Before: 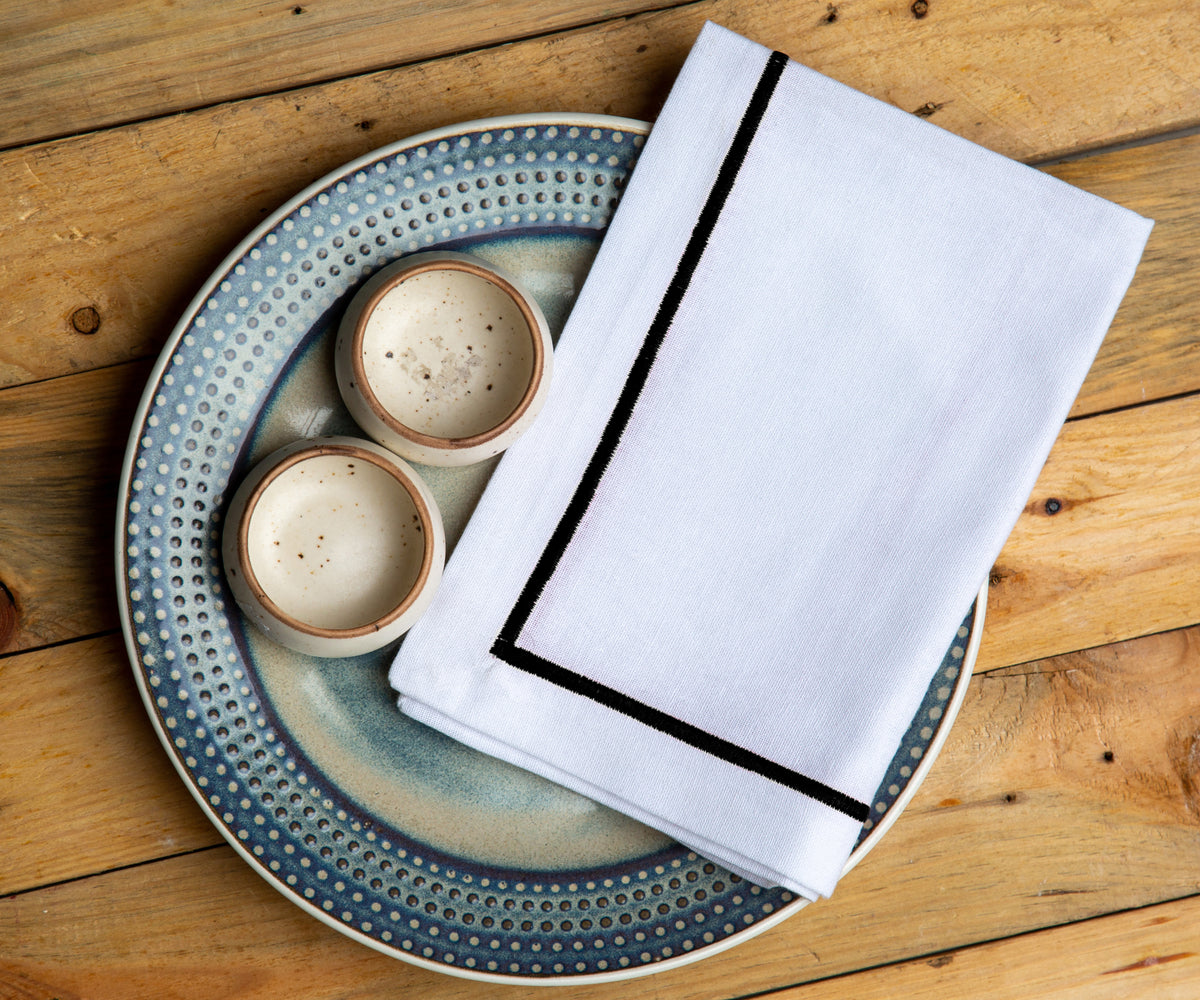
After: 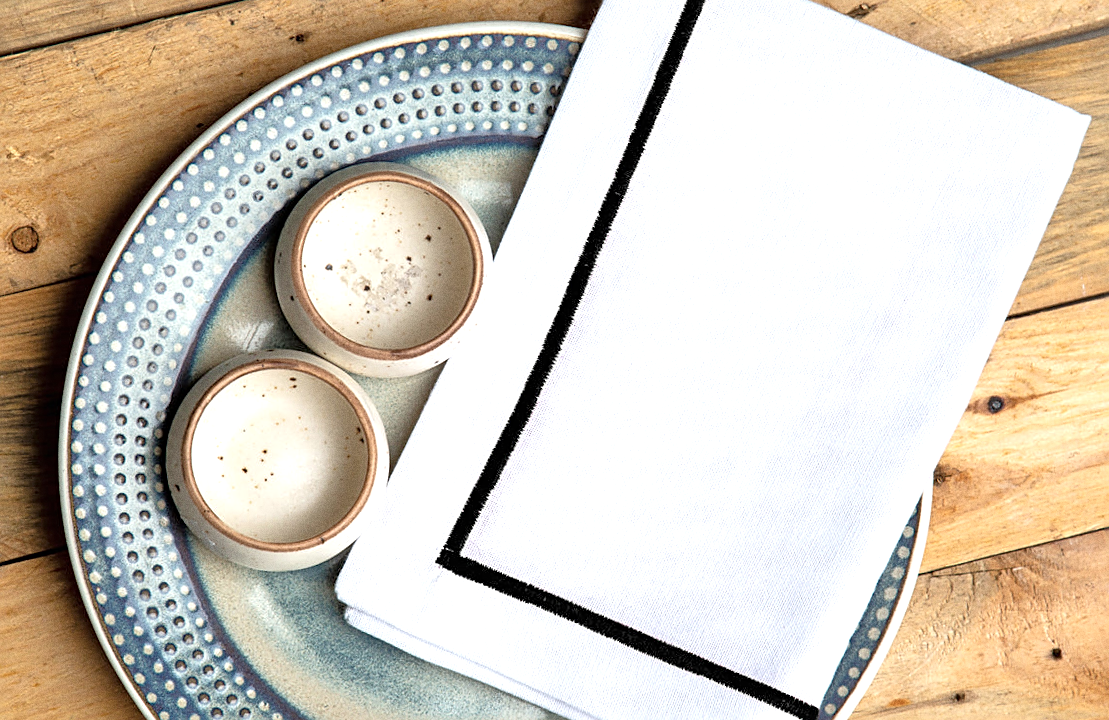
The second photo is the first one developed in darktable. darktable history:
sharpen: on, module defaults
exposure: black level correction 0, exposure 0.6 EV, compensate highlight preservation false
grain: on, module defaults
contrast brightness saturation: contrast 0.06, brightness -0.01, saturation -0.23
rotate and perspective: rotation -1.24°, automatic cropping off
tone equalizer: -7 EV 0.15 EV, -6 EV 0.6 EV, -5 EV 1.15 EV, -4 EV 1.33 EV, -3 EV 1.15 EV, -2 EV 0.6 EV, -1 EV 0.15 EV, mask exposure compensation -0.5 EV
crop: left 5.596%, top 10.314%, right 3.534%, bottom 19.395%
